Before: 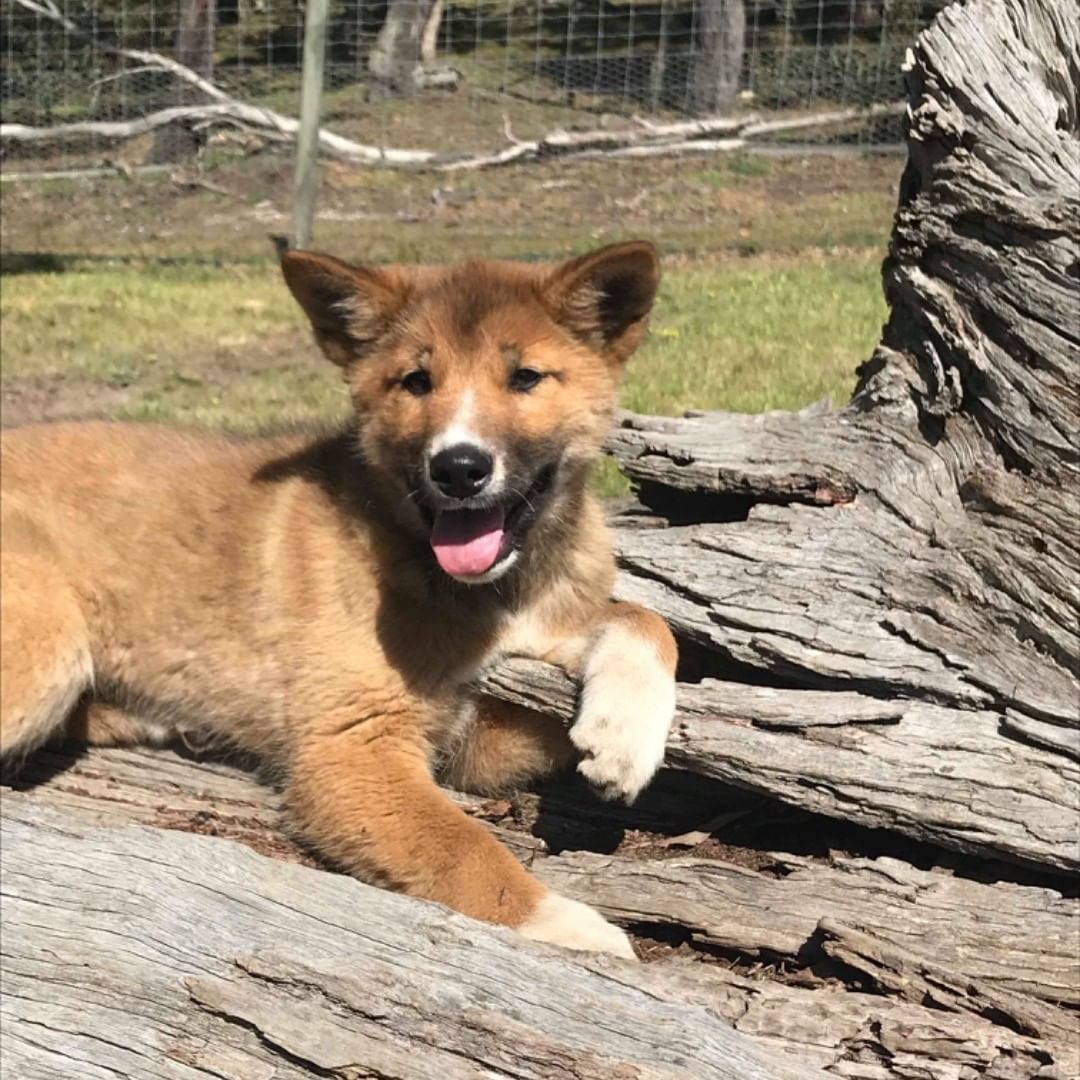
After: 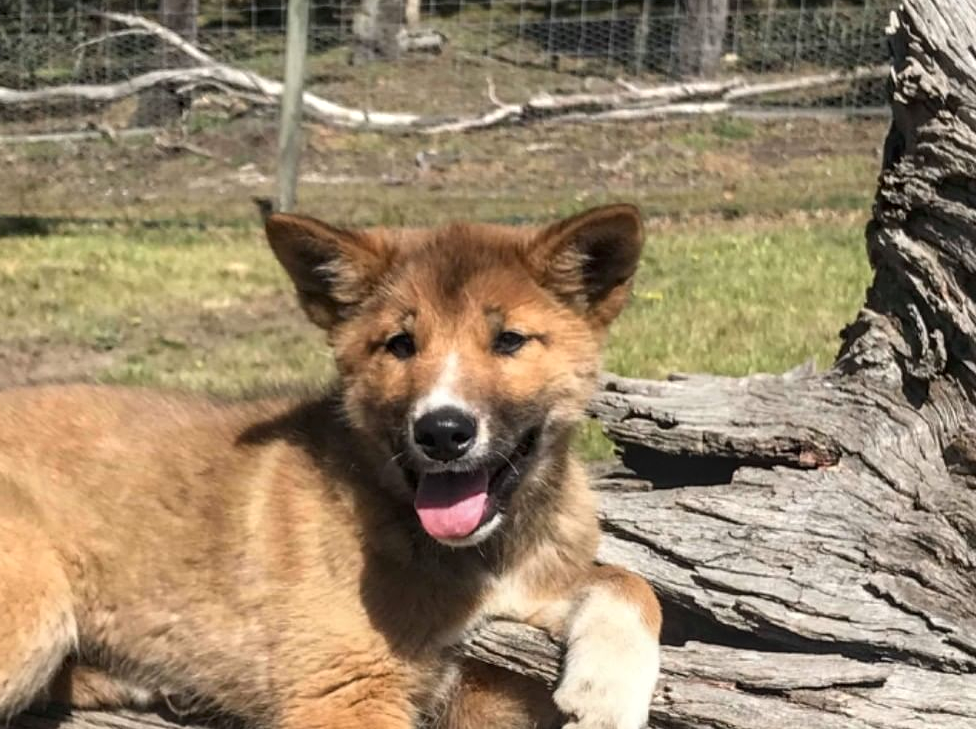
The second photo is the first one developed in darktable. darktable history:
local contrast: on, module defaults
crop: left 1.509%, top 3.452%, right 7.696%, bottom 28.452%
